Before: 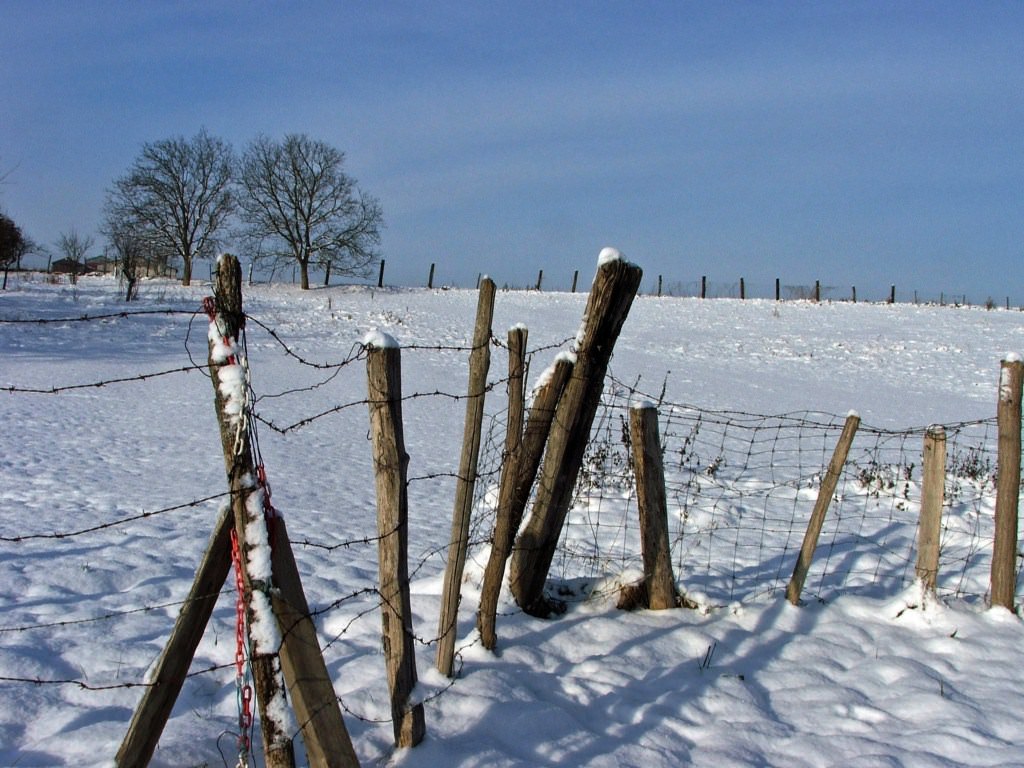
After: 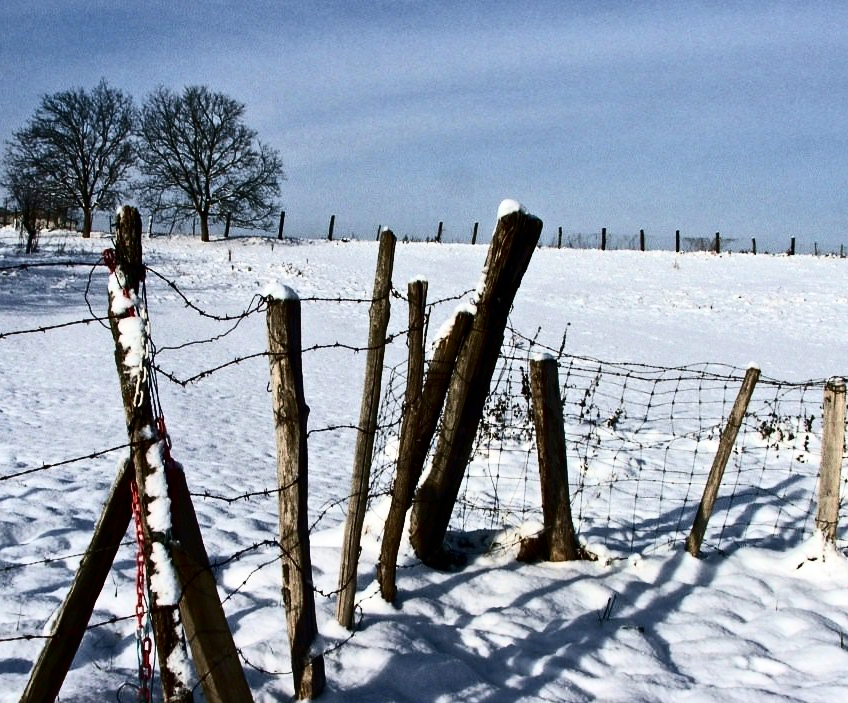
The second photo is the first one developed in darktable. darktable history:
crop: left 9.807%, top 6.259%, right 7.334%, bottom 2.177%
contrast brightness saturation: contrast 0.5, saturation -0.1
